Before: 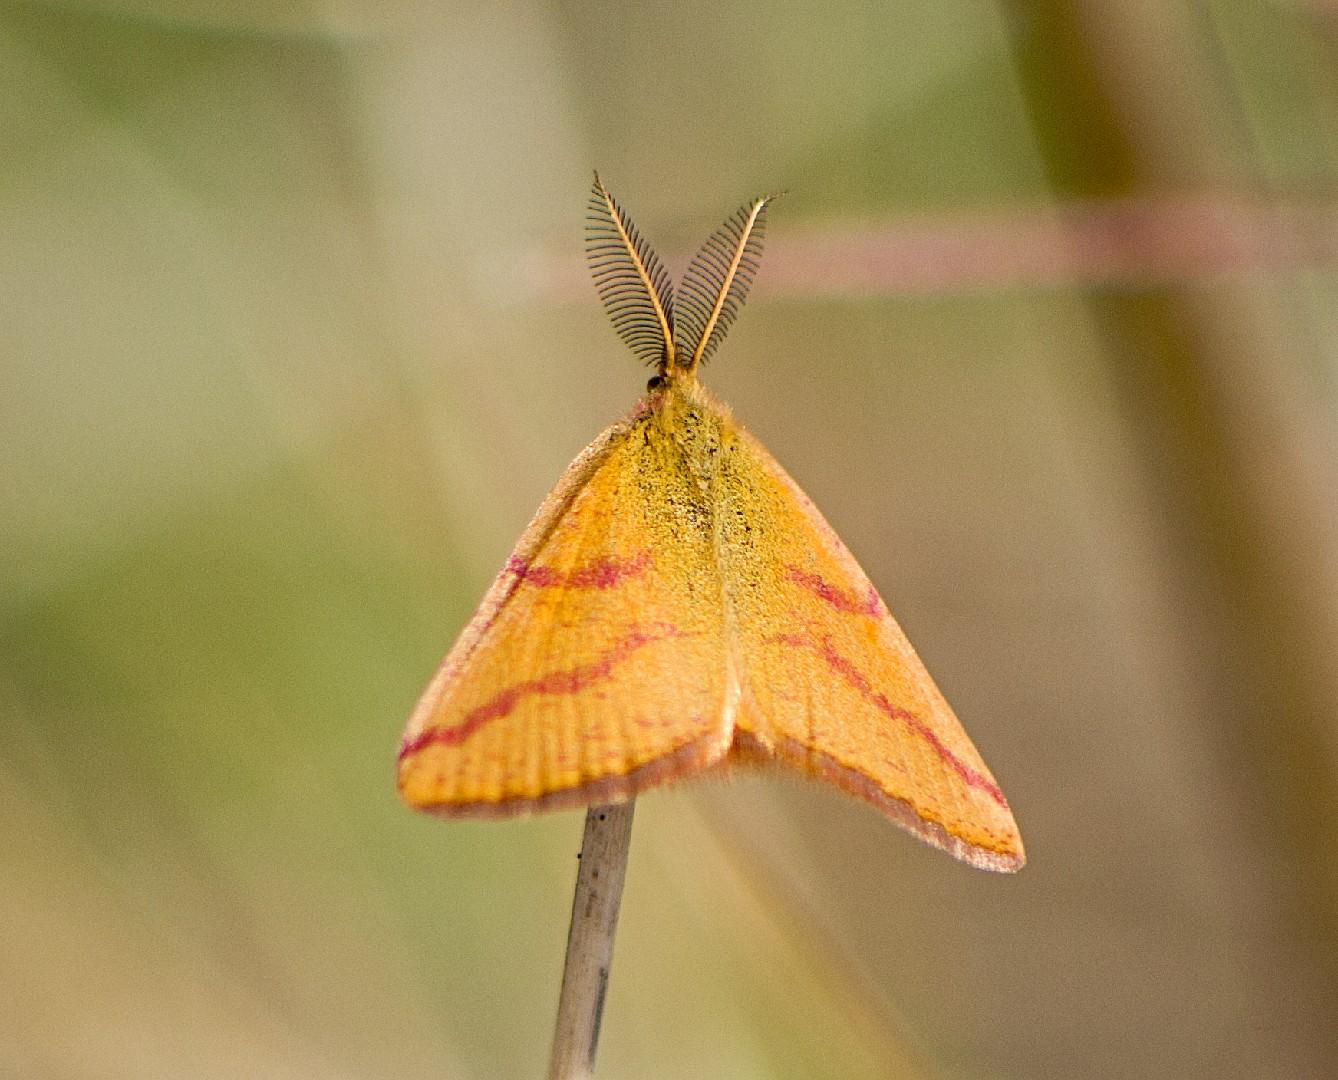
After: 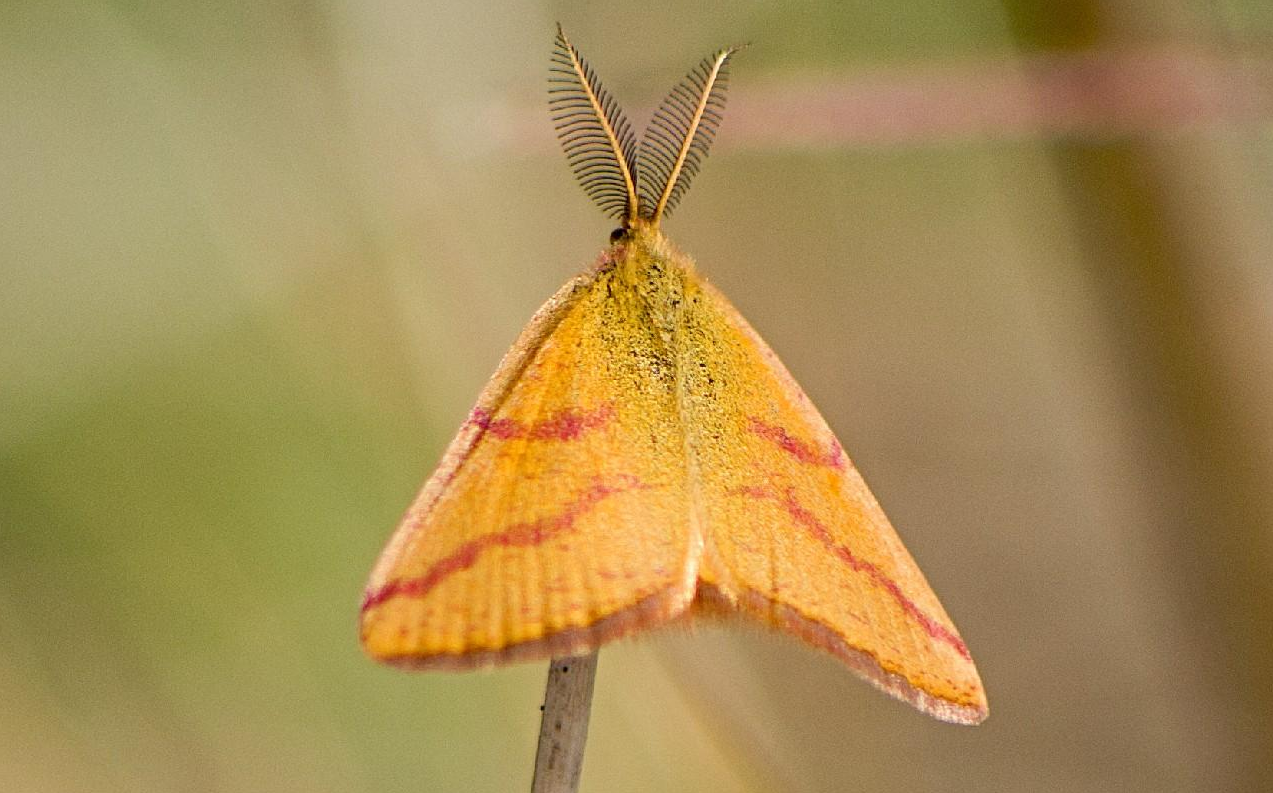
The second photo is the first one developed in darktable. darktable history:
crop and rotate: left 2.799%, top 13.734%, right 2.017%, bottom 12.787%
